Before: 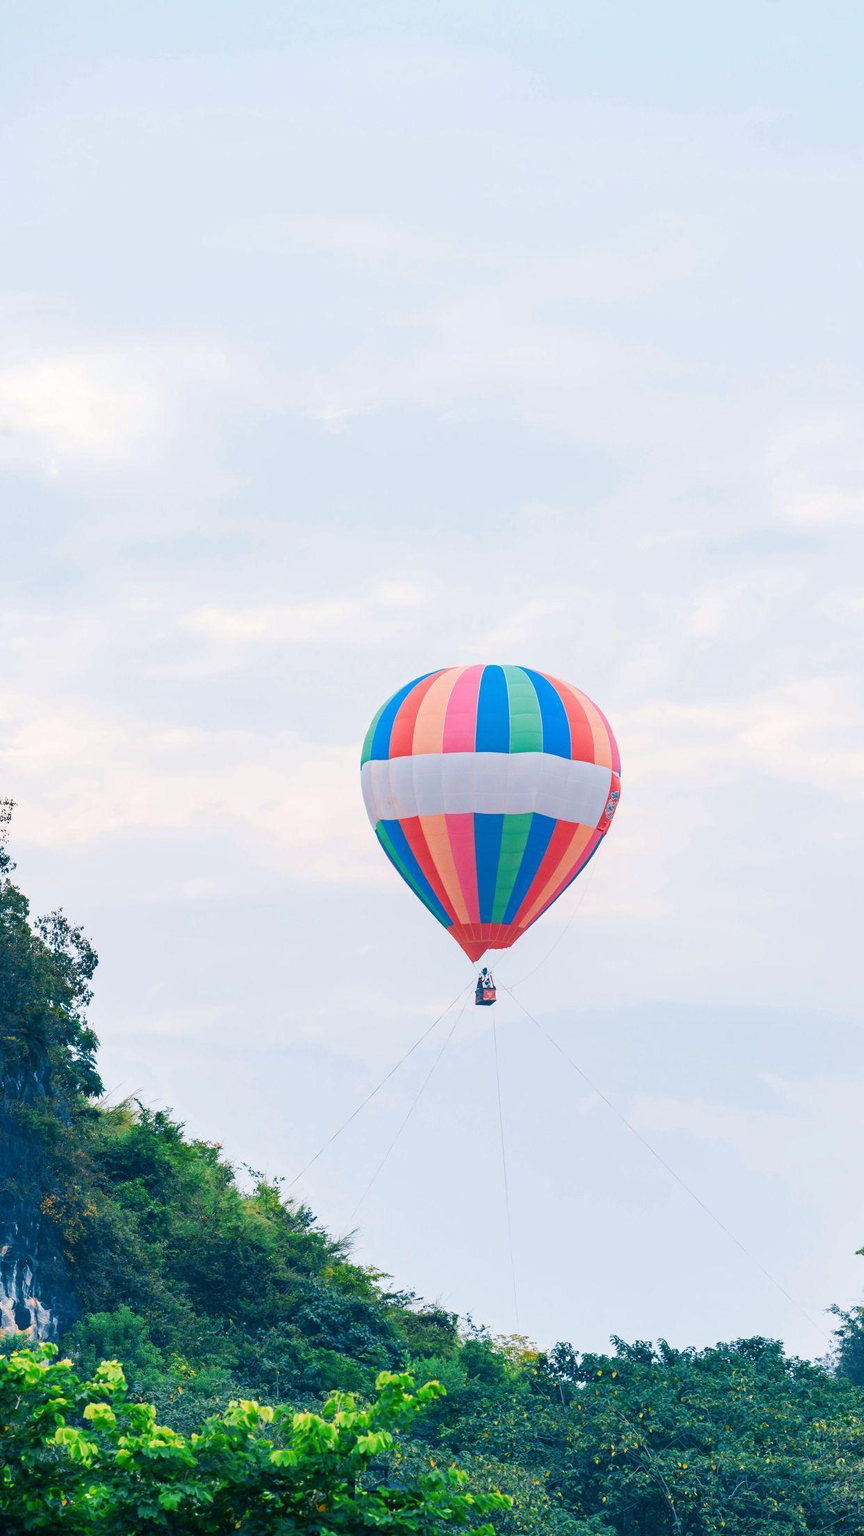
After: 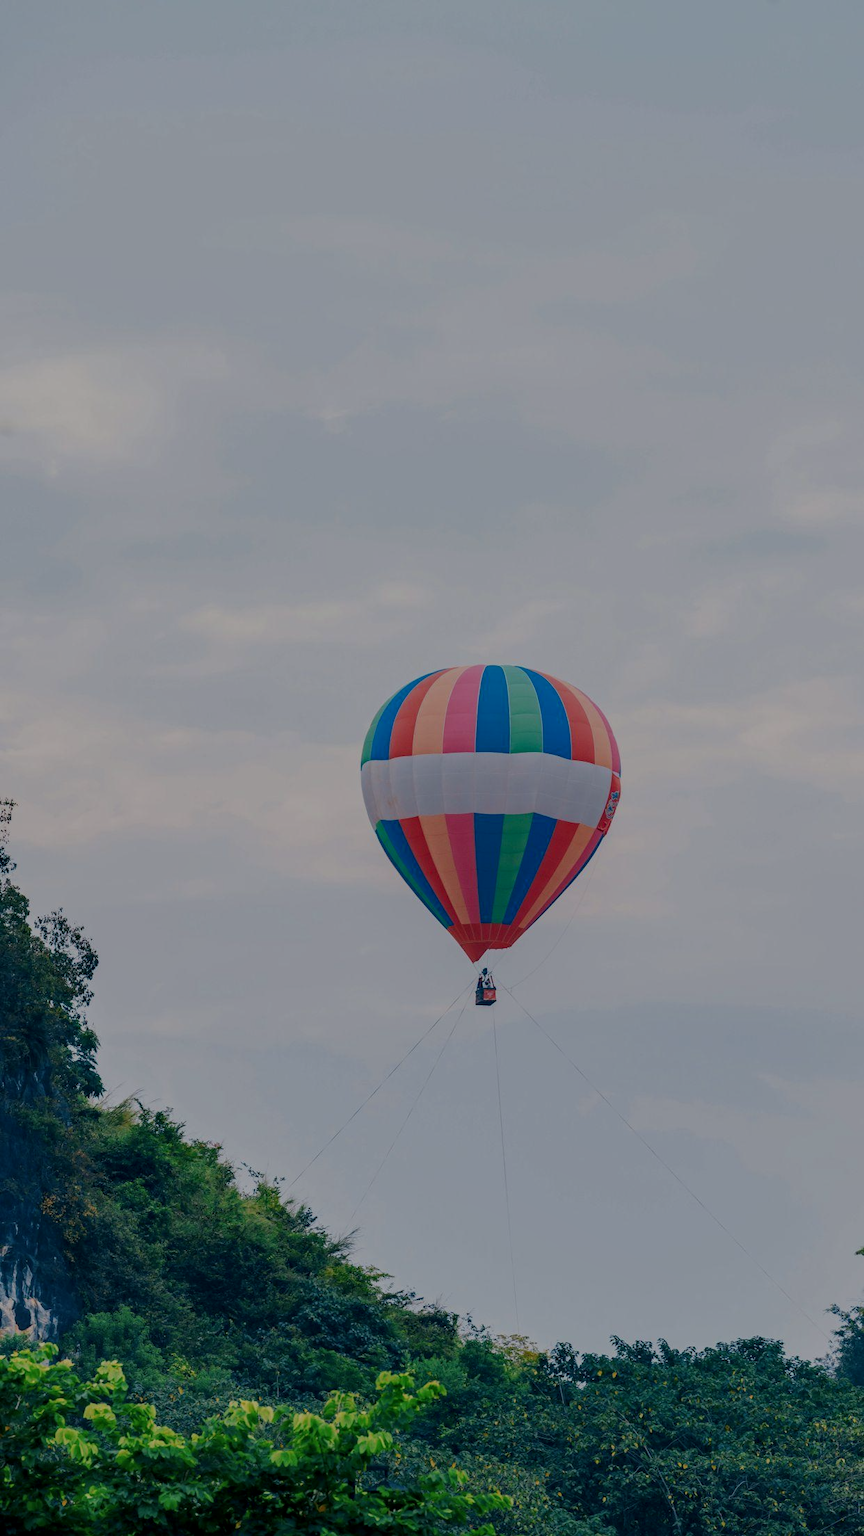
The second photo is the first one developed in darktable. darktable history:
local contrast: on, module defaults
exposure: exposure -1.468 EV, compensate highlight preservation false
